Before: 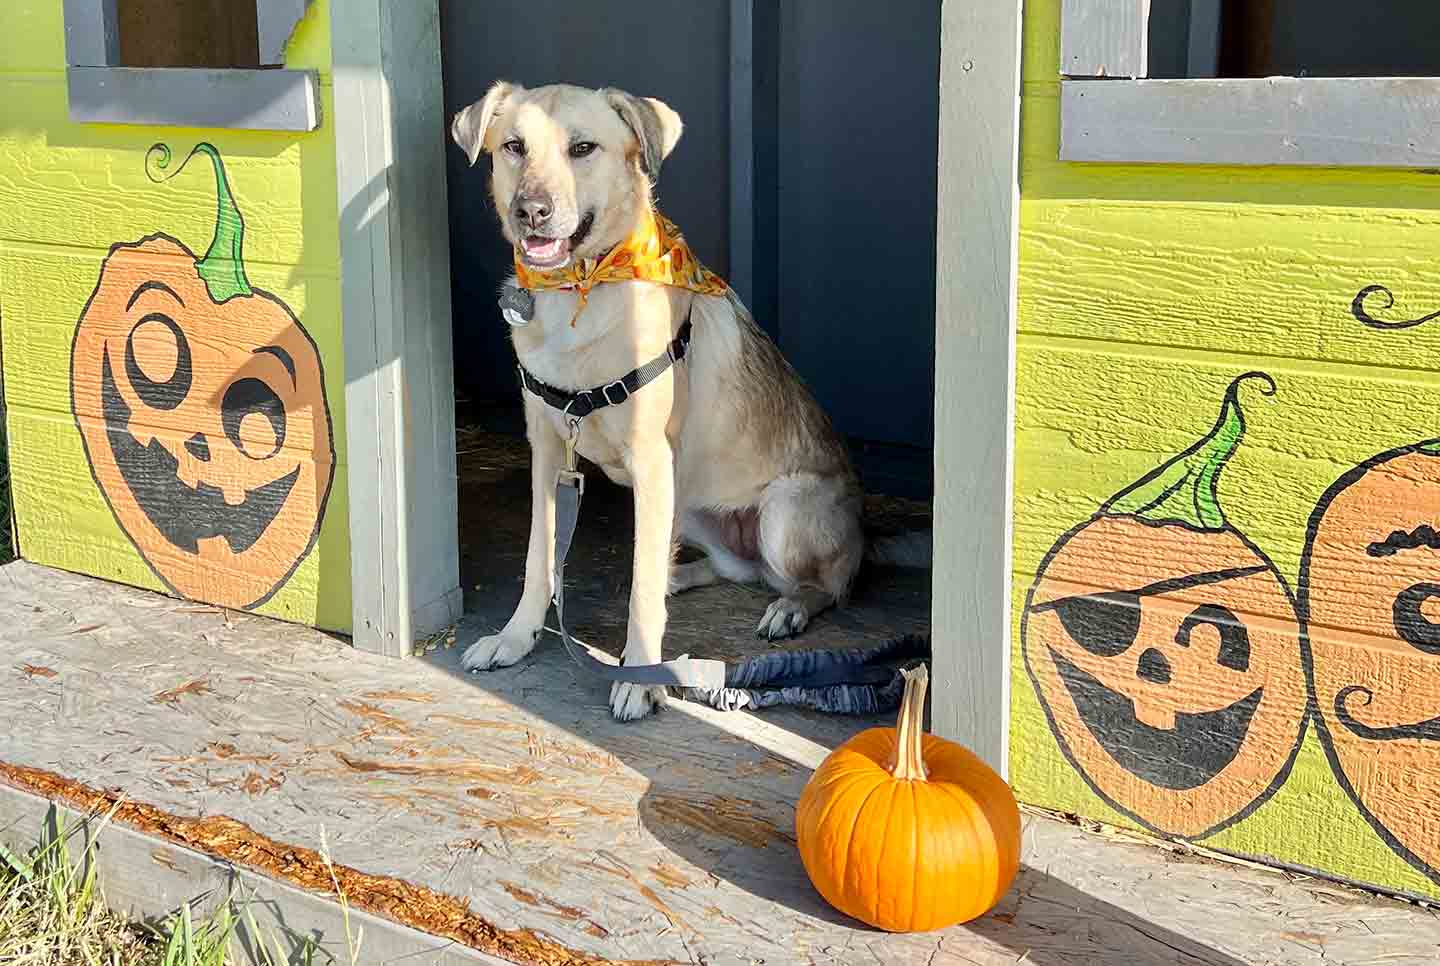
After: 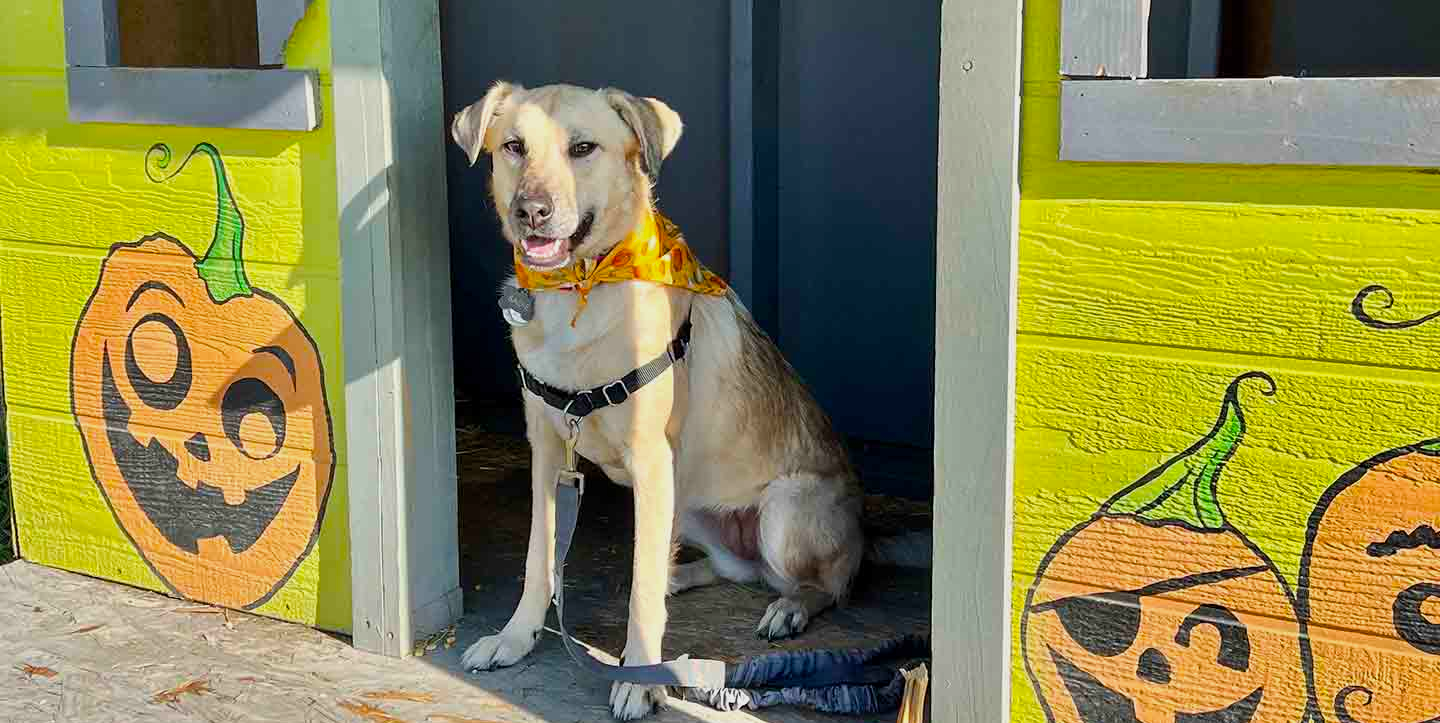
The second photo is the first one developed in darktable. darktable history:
color balance rgb: perceptual saturation grading › global saturation 25%, global vibrance 20%
exposure: exposure -0.242 EV, compensate highlight preservation false
crop: bottom 24.967%
